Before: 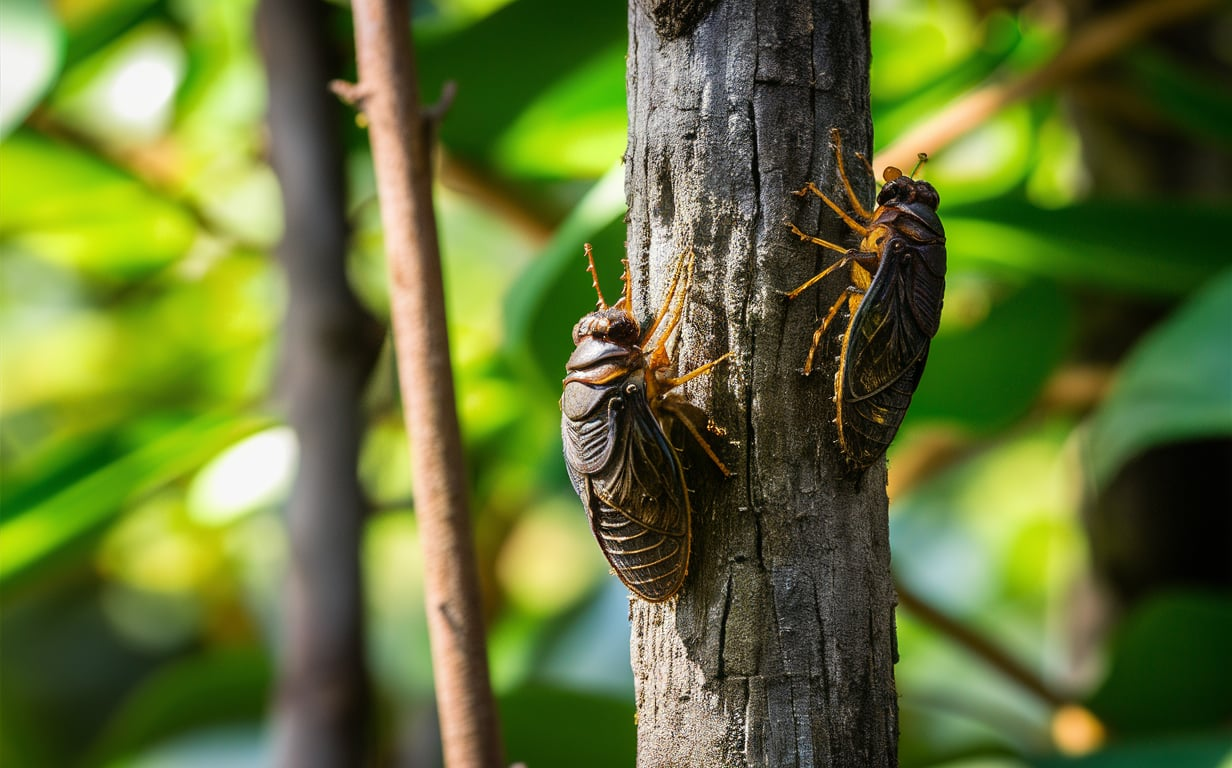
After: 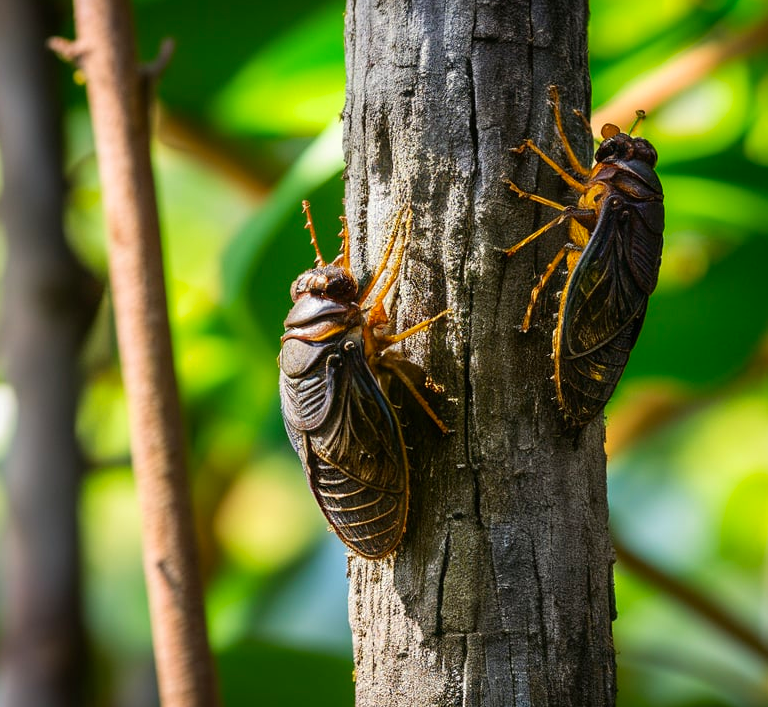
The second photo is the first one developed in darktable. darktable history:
crop and rotate: left 22.918%, top 5.629%, right 14.711%, bottom 2.247%
tone equalizer: on, module defaults
contrast brightness saturation: contrast 0.04, saturation 0.16
